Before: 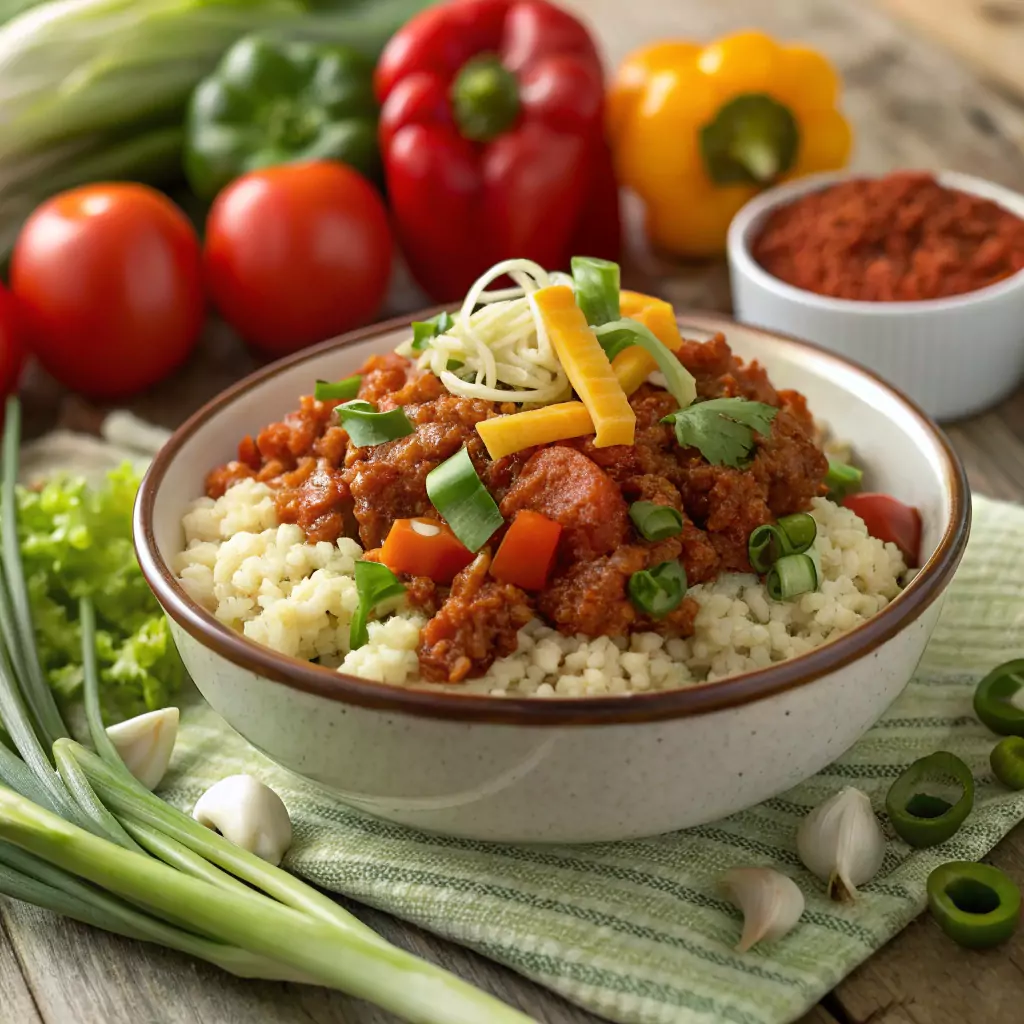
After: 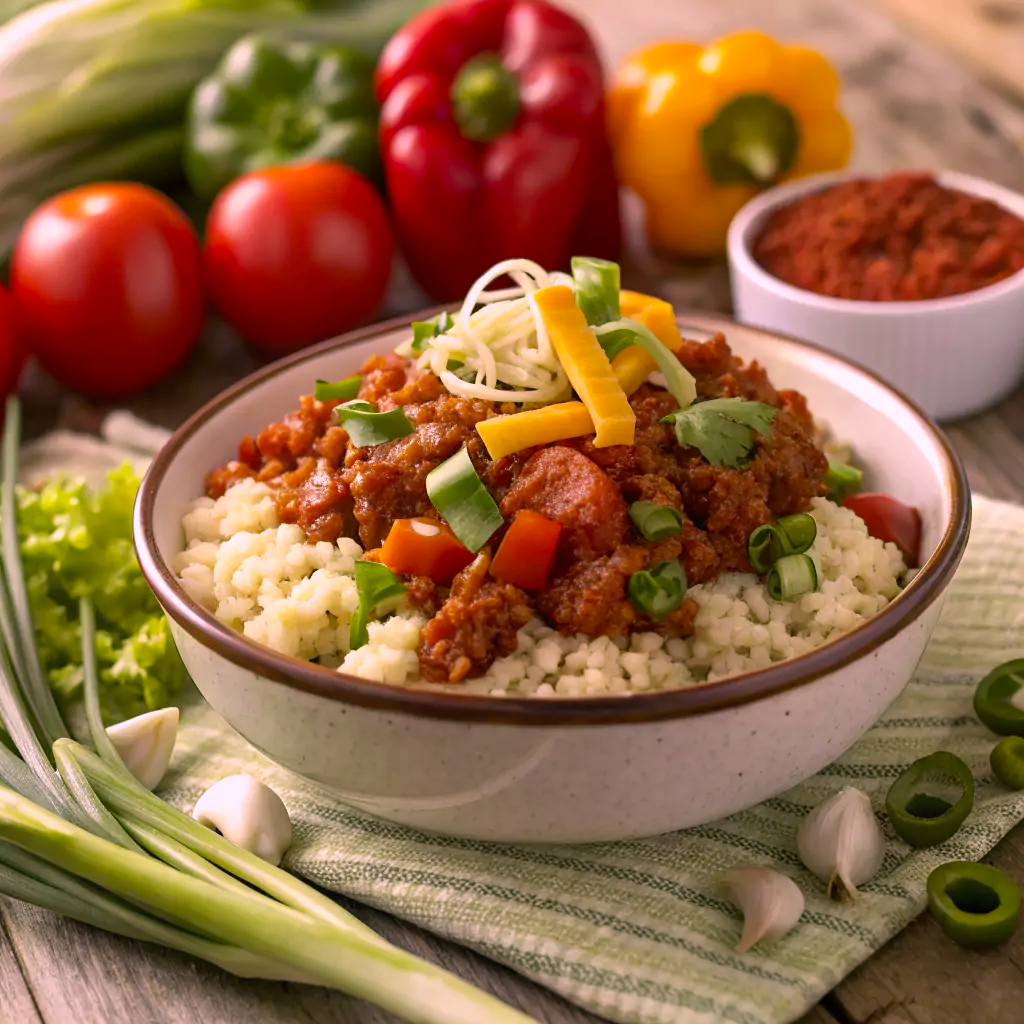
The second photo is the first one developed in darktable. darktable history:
color correction: highlights a* 21.16, highlights b* 19.61
white balance: red 0.948, green 1.02, blue 1.176
